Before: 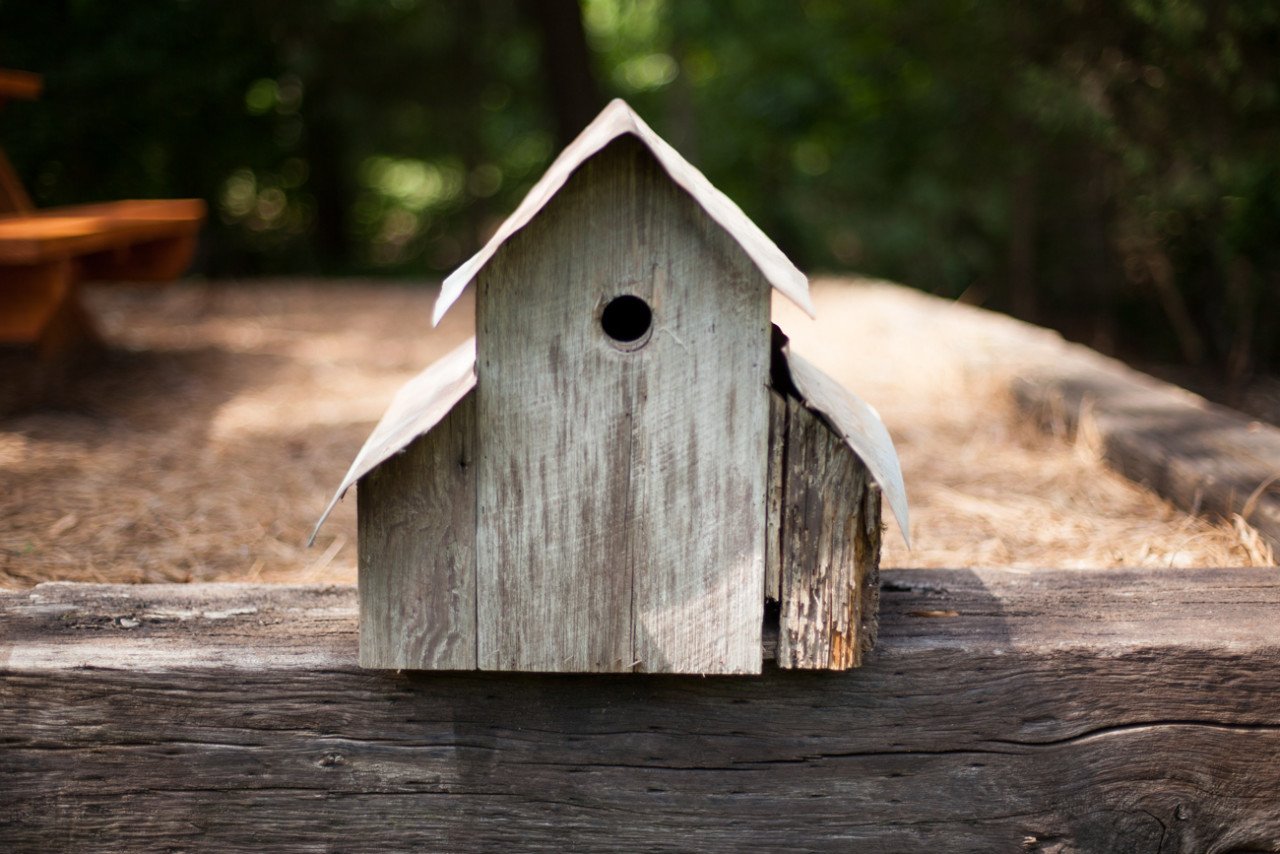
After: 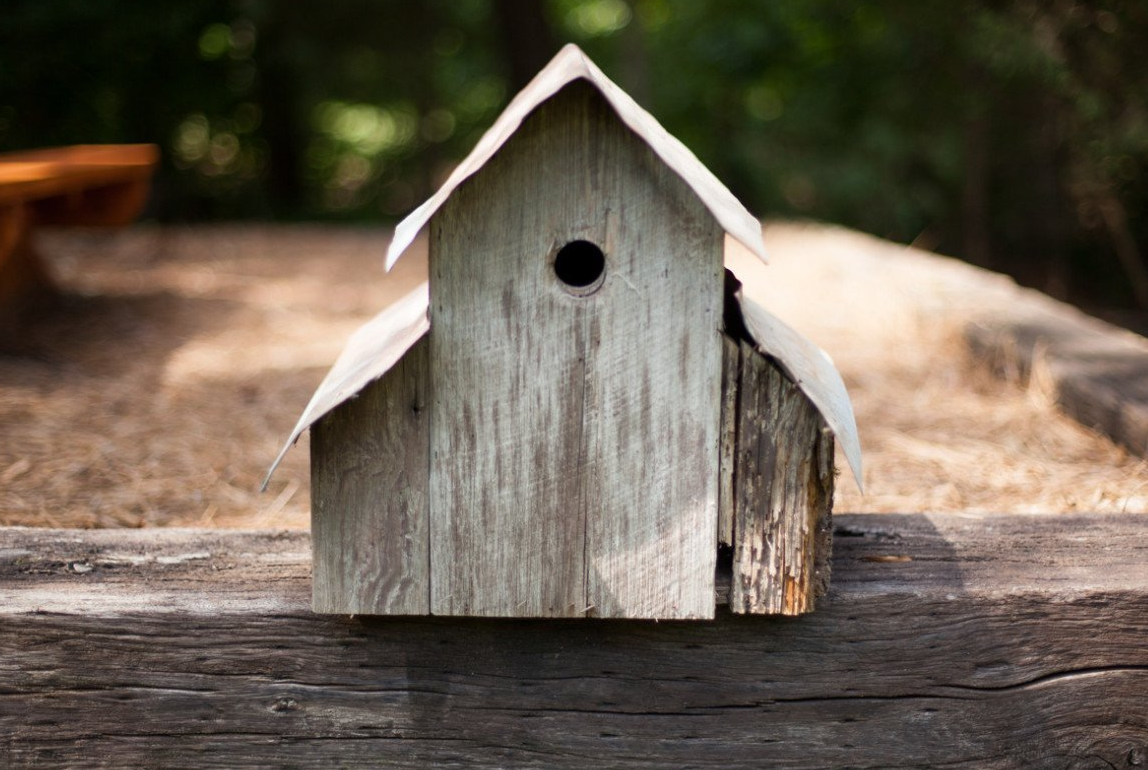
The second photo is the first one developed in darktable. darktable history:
crop: left 3.706%, top 6.513%, right 6.202%, bottom 3.306%
